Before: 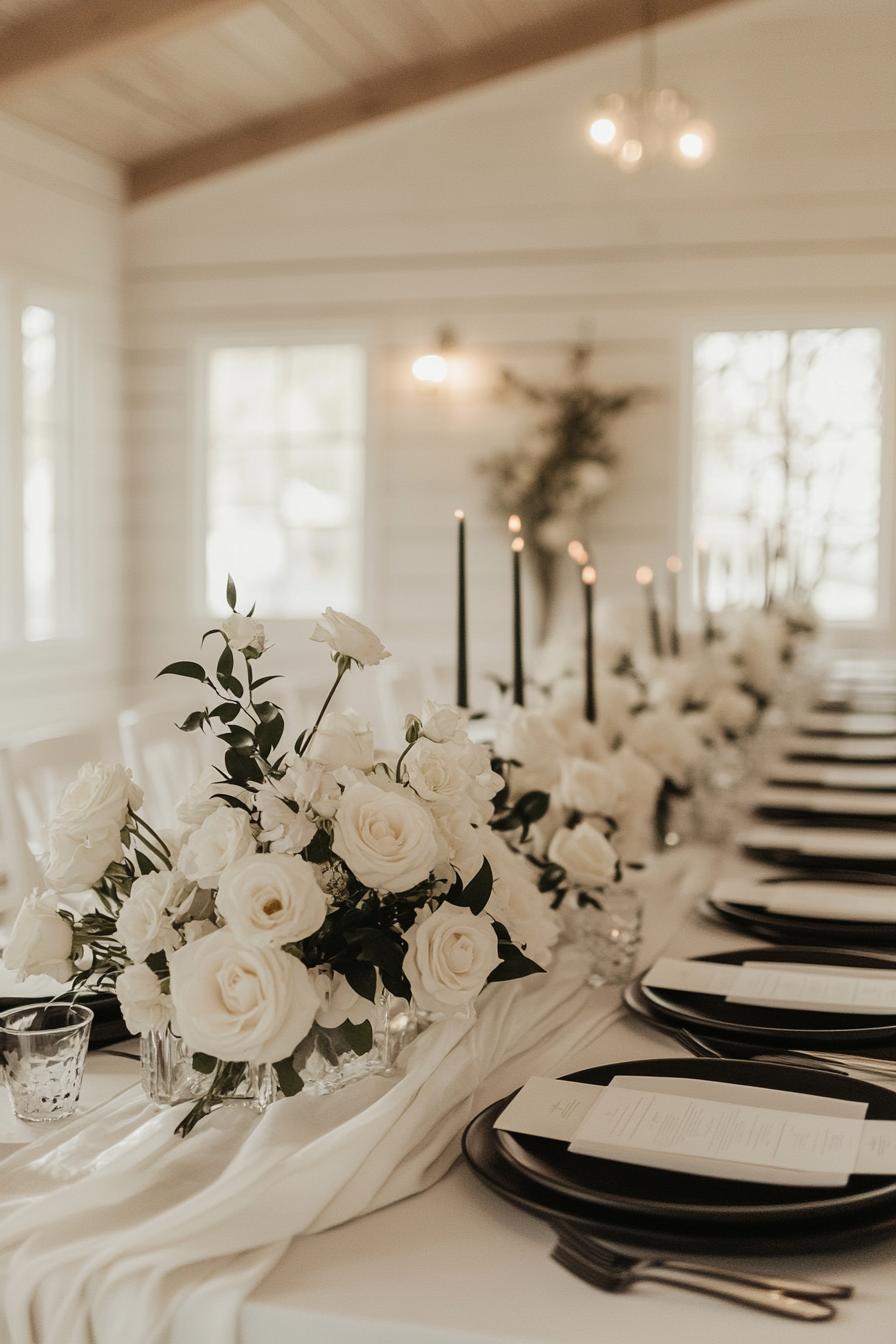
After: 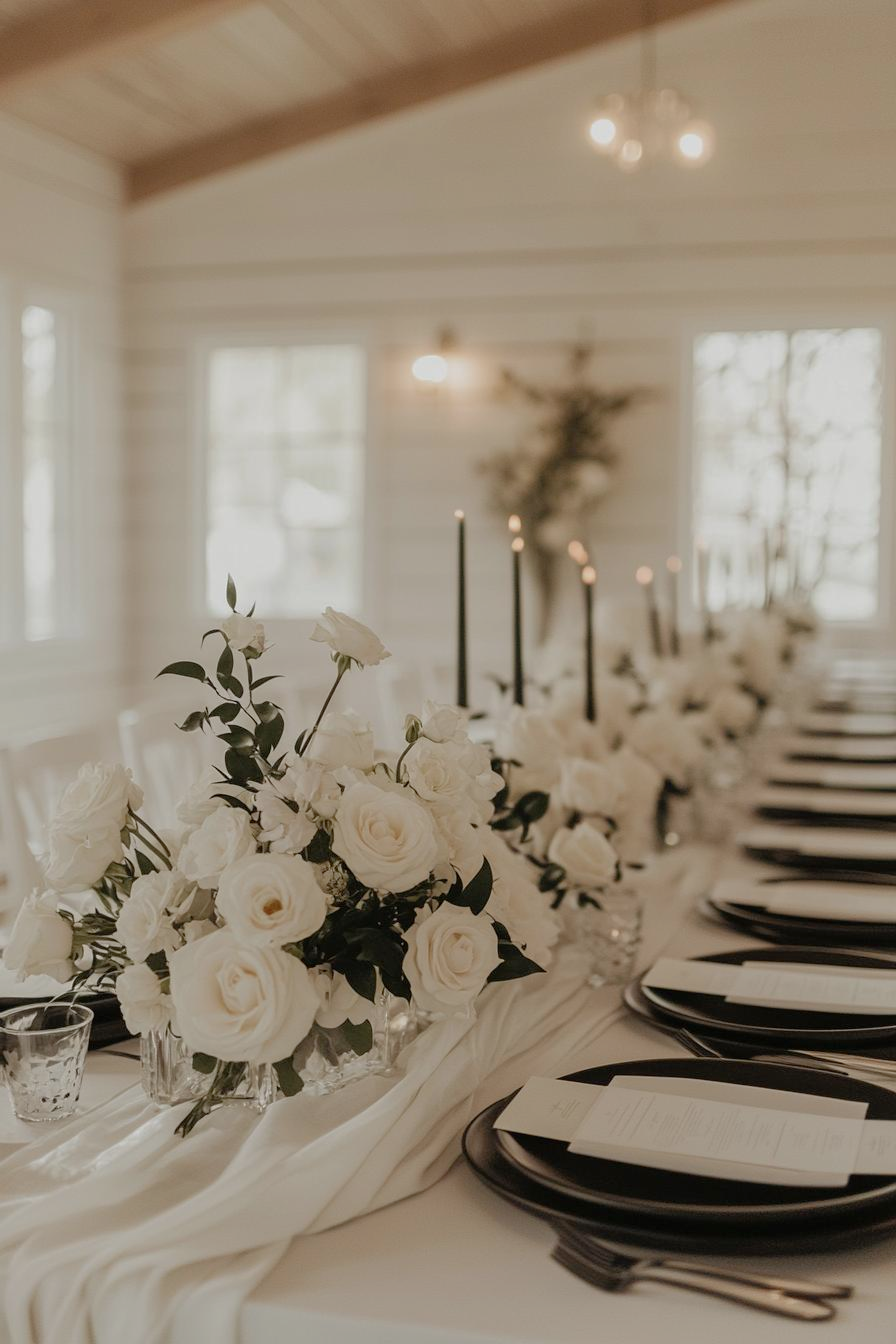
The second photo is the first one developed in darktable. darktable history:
exposure: compensate exposure bias true, compensate highlight preservation false
tone equalizer: -8 EV 0.271 EV, -7 EV 0.451 EV, -6 EV 0.424 EV, -5 EV 0.264 EV, -3 EV -0.279 EV, -2 EV -0.418 EV, -1 EV -0.431 EV, +0 EV -0.243 EV, edges refinement/feathering 500, mask exposure compensation -1.57 EV, preserve details no
